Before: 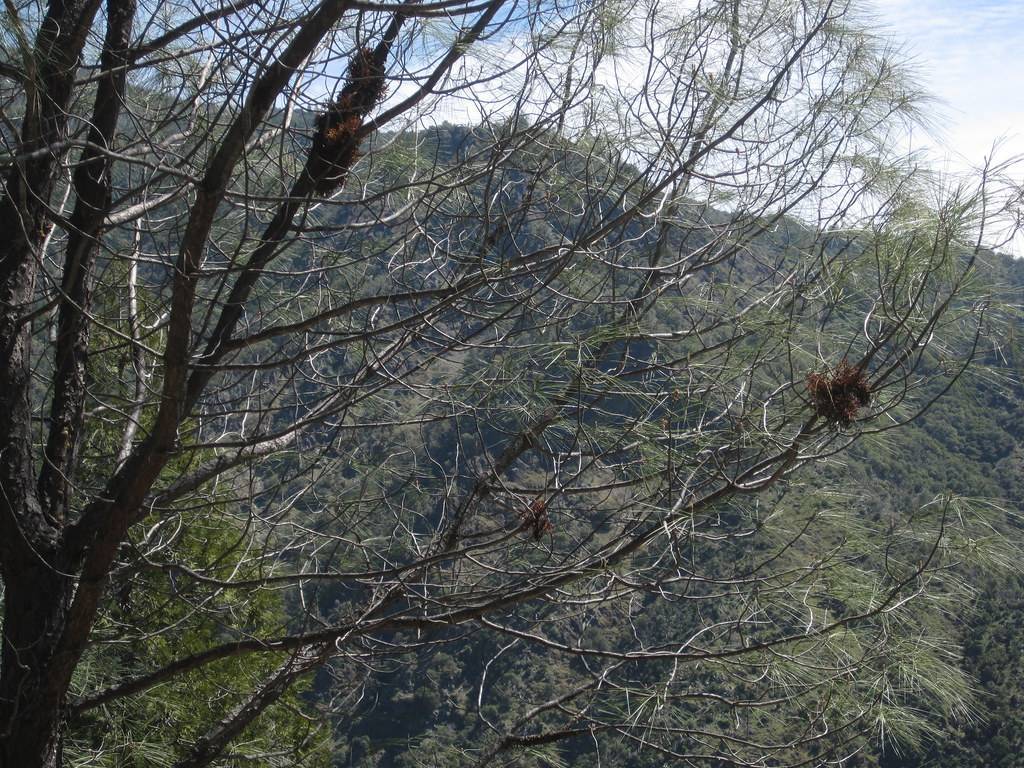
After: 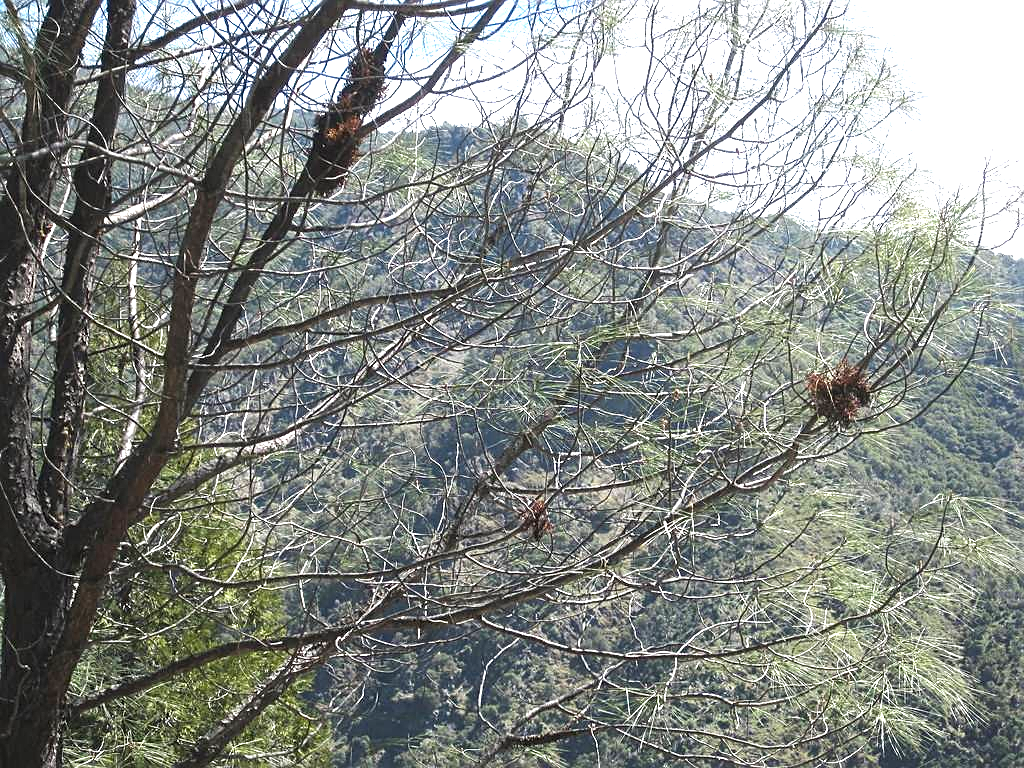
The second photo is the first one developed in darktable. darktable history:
exposure: black level correction 0, exposure 1.446 EV, compensate exposure bias true, compensate highlight preservation false
sharpen: on, module defaults
